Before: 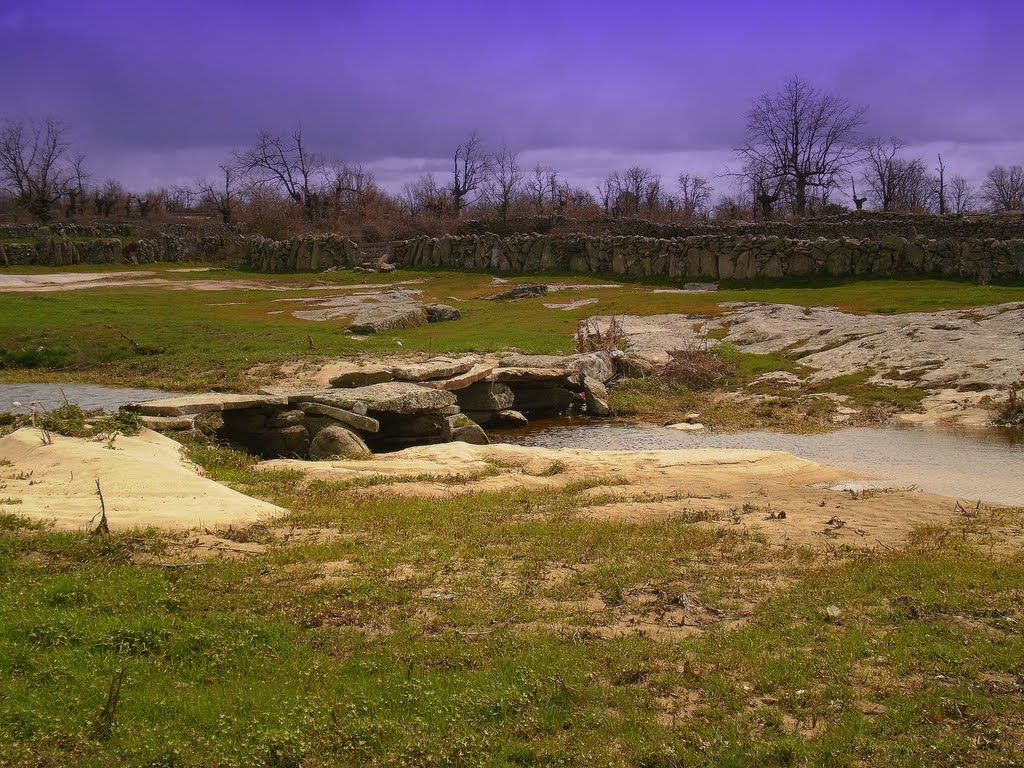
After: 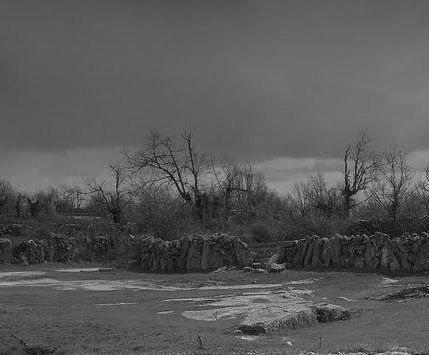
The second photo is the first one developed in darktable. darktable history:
monochrome: on, module defaults
color correction: highlights a* 5.38, highlights b* 5.3, shadows a* -4.26, shadows b* -5.11
crop and rotate: left 10.817%, top 0.062%, right 47.194%, bottom 53.626%
